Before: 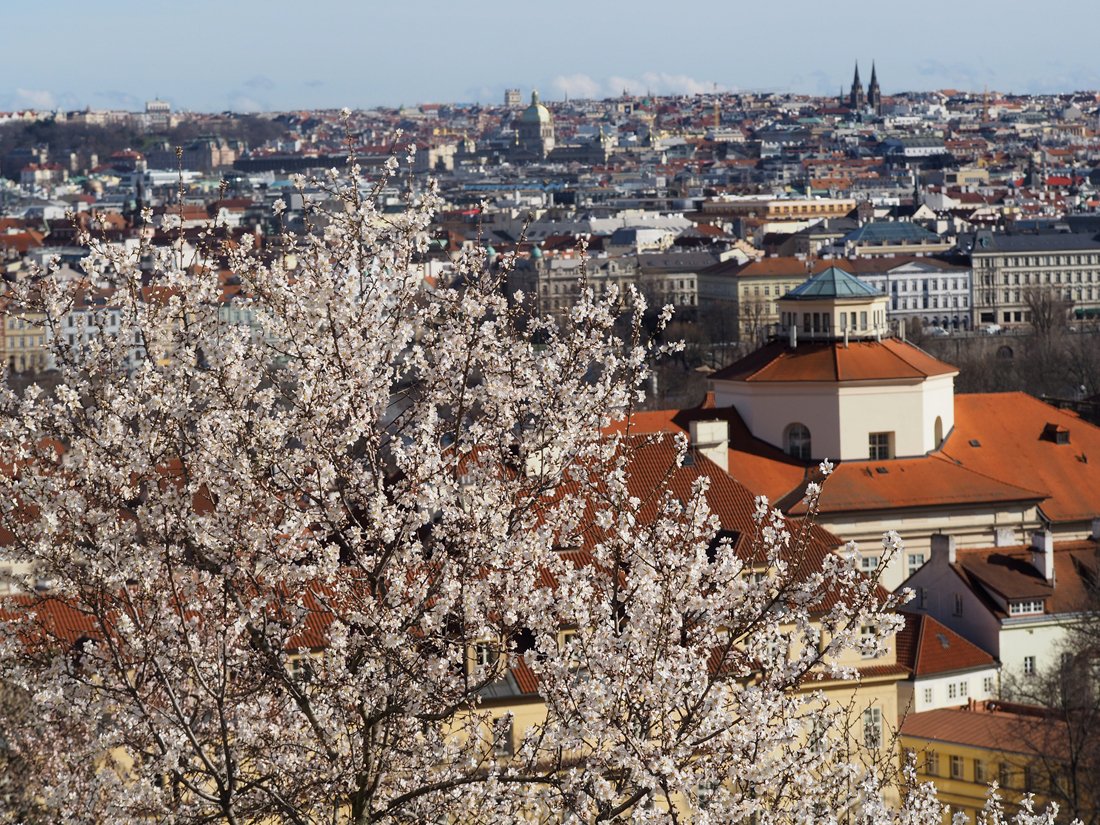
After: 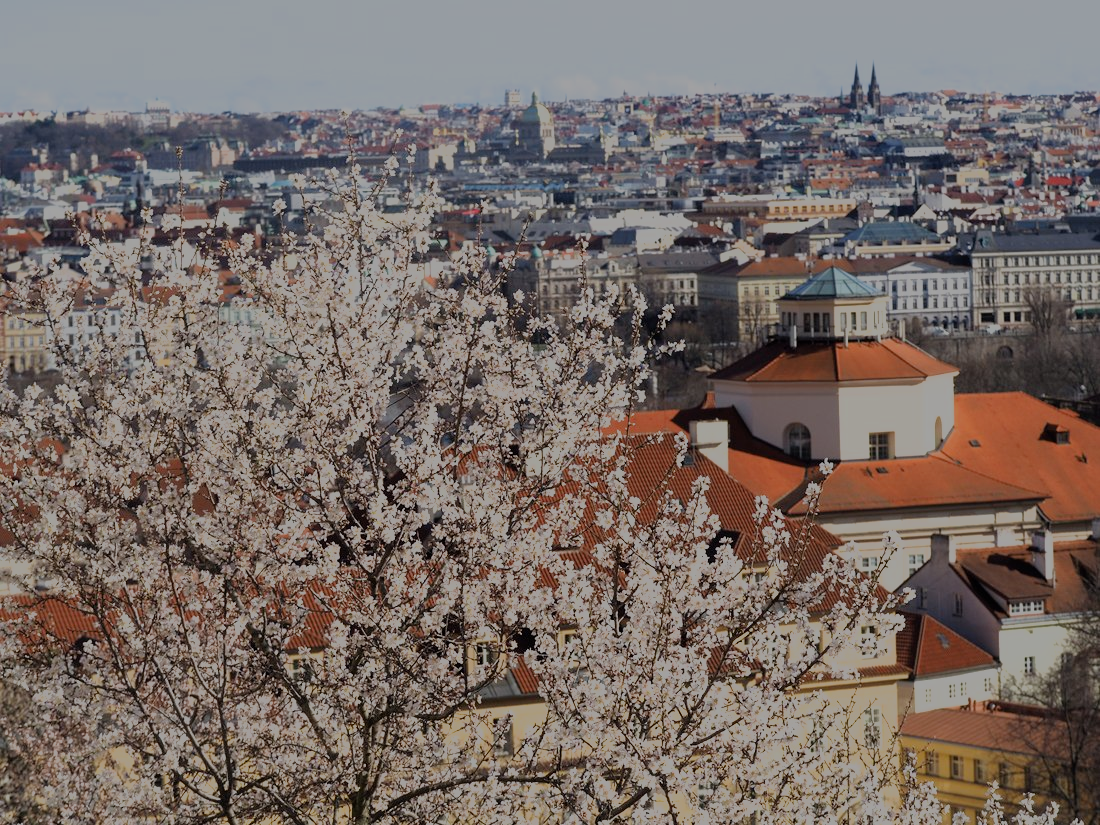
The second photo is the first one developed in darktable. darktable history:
filmic rgb: black relative exposure -13.07 EV, white relative exposure 4.05 EV, threshold 2.97 EV, target white luminance 85.022%, hardness 6.3, latitude 41.14%, contrast 0.857, shadows ↔ highlights balance 7.97%, enable highlight reconstruction true
